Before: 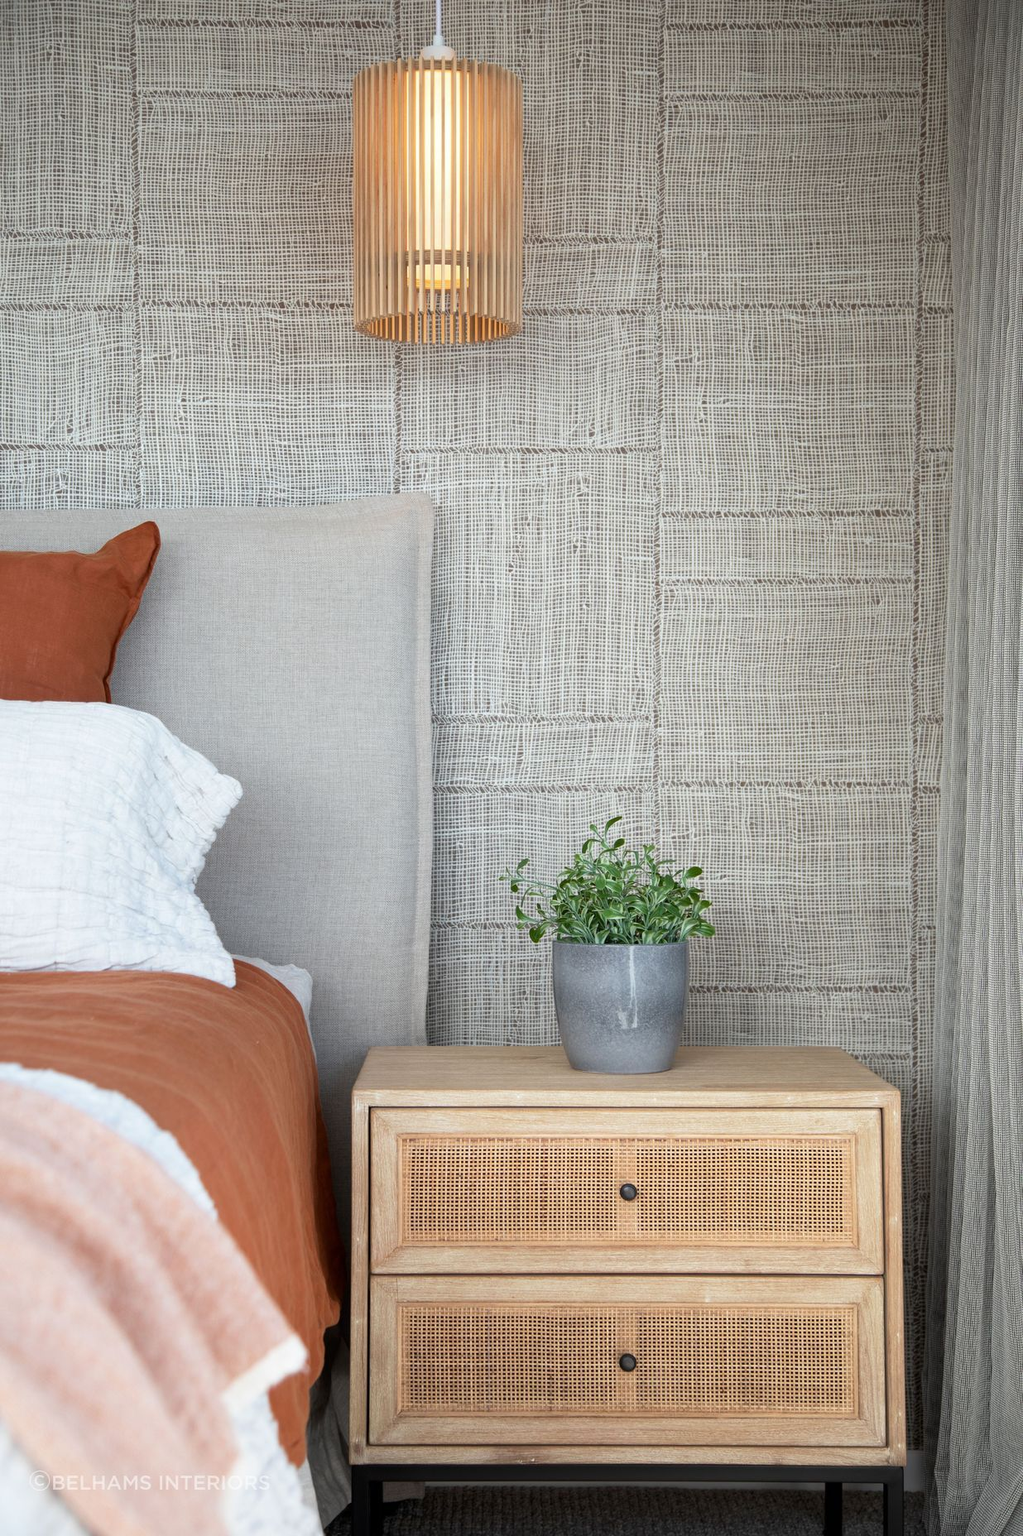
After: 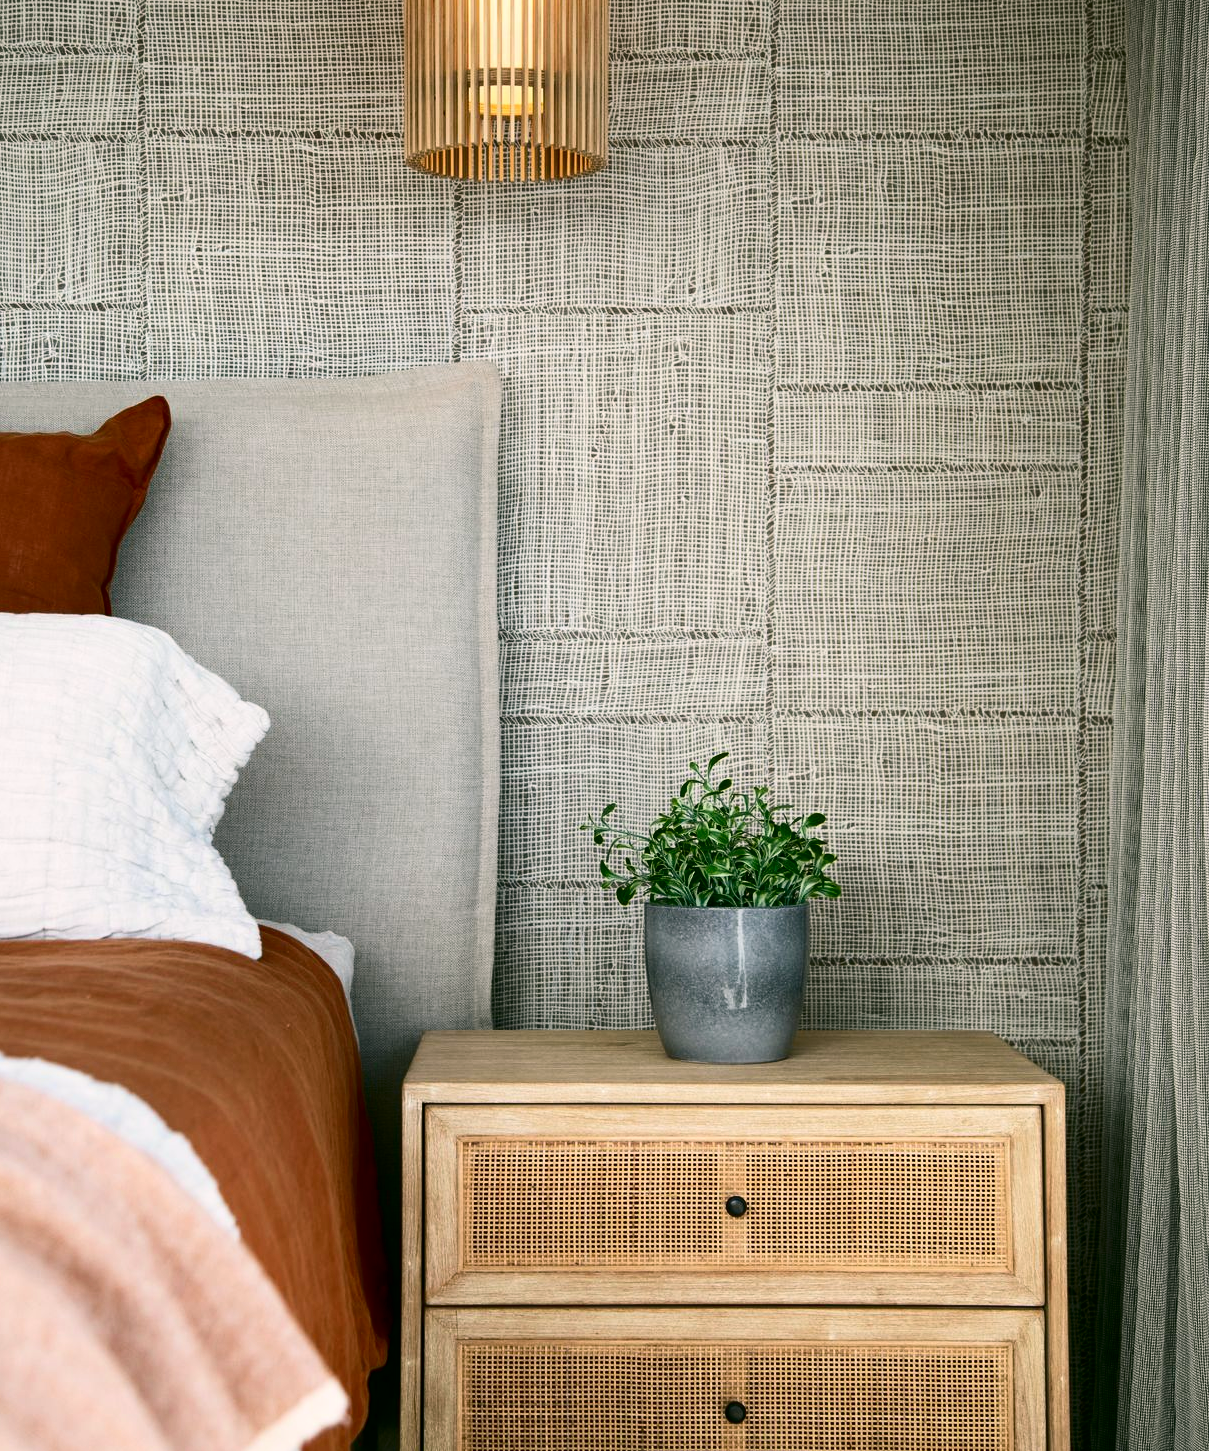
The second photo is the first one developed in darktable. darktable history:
contrast brightness saturation: contrast 0.237, brightness -0.224, saturation 0.143
color correction: highlights a* 4.36, highlights b* 4.97, shadows a* -8.31, shadows b* 5.06
crop and rotate: left 1.903%, top 12.715%, right 0.234%, bottom 9.059%
